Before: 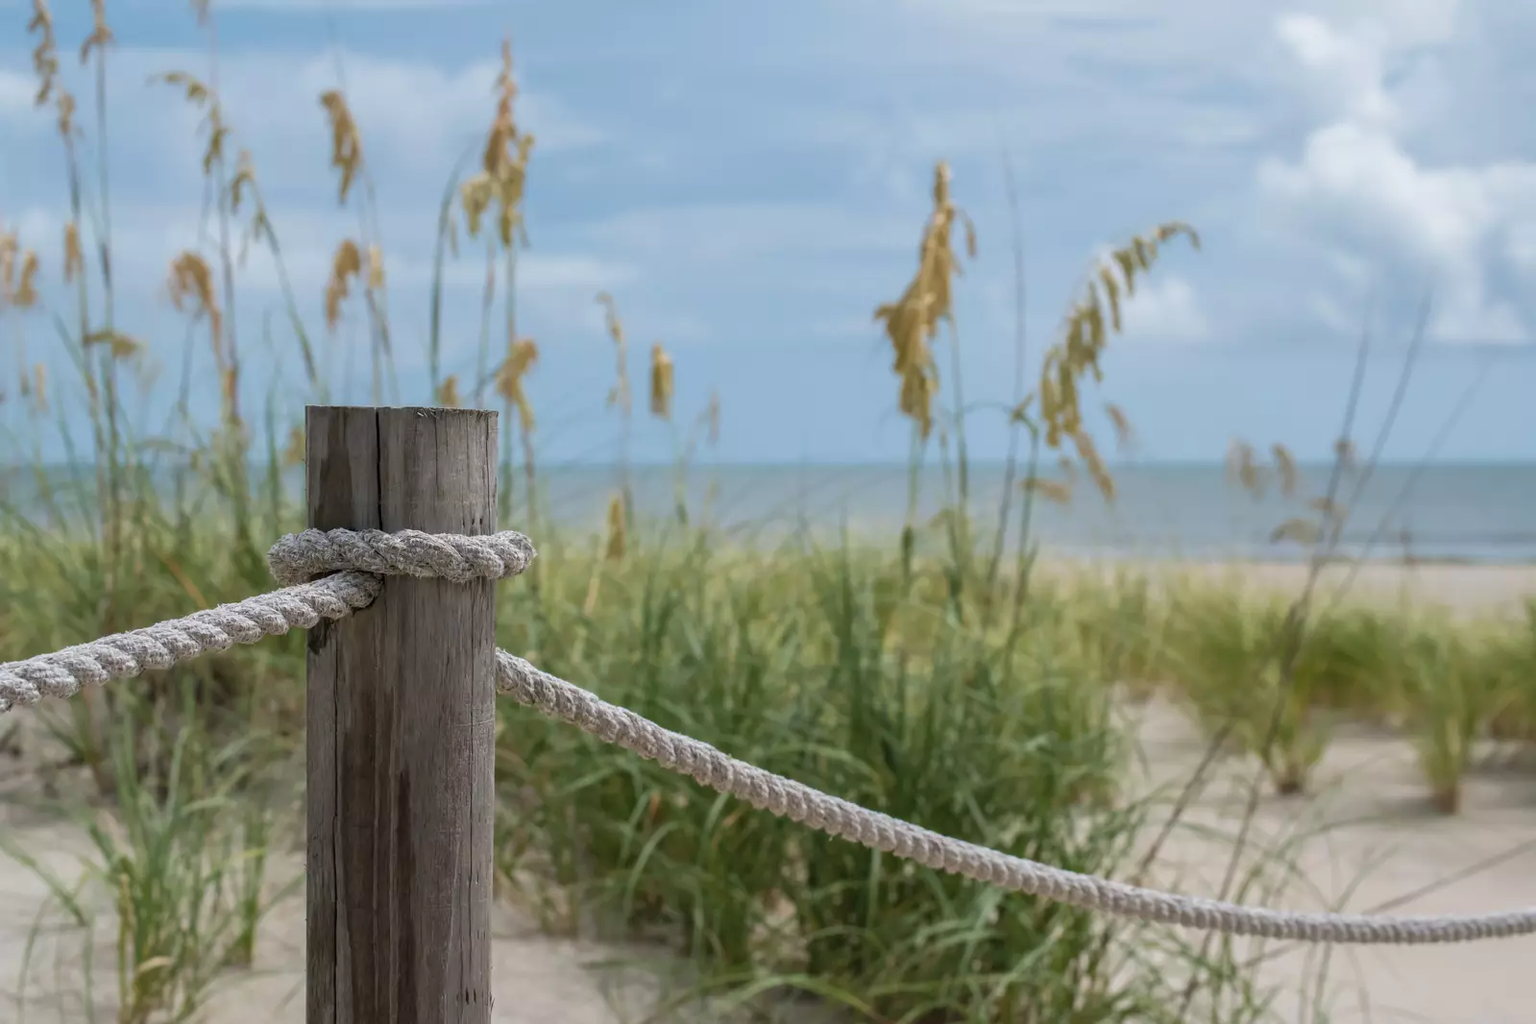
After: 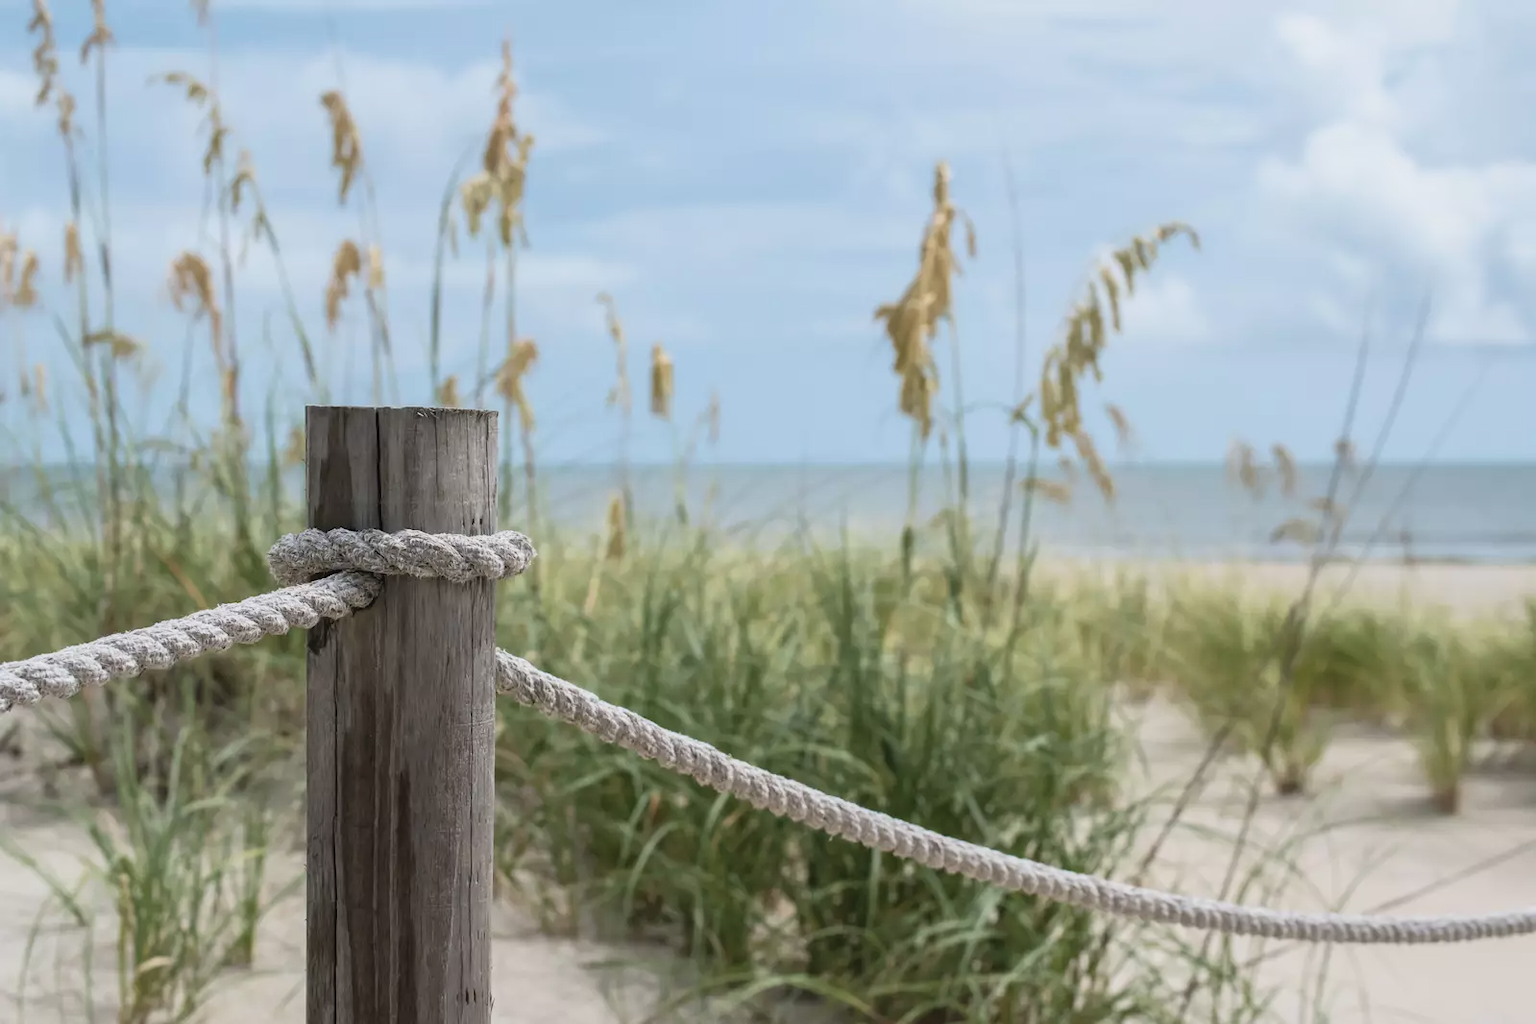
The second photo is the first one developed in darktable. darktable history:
contrast brightness saturation: contrast -0.132, brightness 0.054, saturation -0.131
tone curve: curves: ch0 [(0, 0) (0.003, 0.008) (0.011, 0.008) (0.025, 0.011) (0.044, 0.017) (0.069, 0.029) (0.1, 0.045) (0.136, 0.067) (0.177, 0.103) (0.224, 0.151) (0.277, 0.21) (0.335, 0.285) (0.399, 0.37) (0.468, 0.462) (0.543, 0.568) (0.623, 0.679) (0.709, 0.79) (0.801, 0.876) (0.898, 0.936) (1, 1)], color space Lab, independent channels, preserve colors none
